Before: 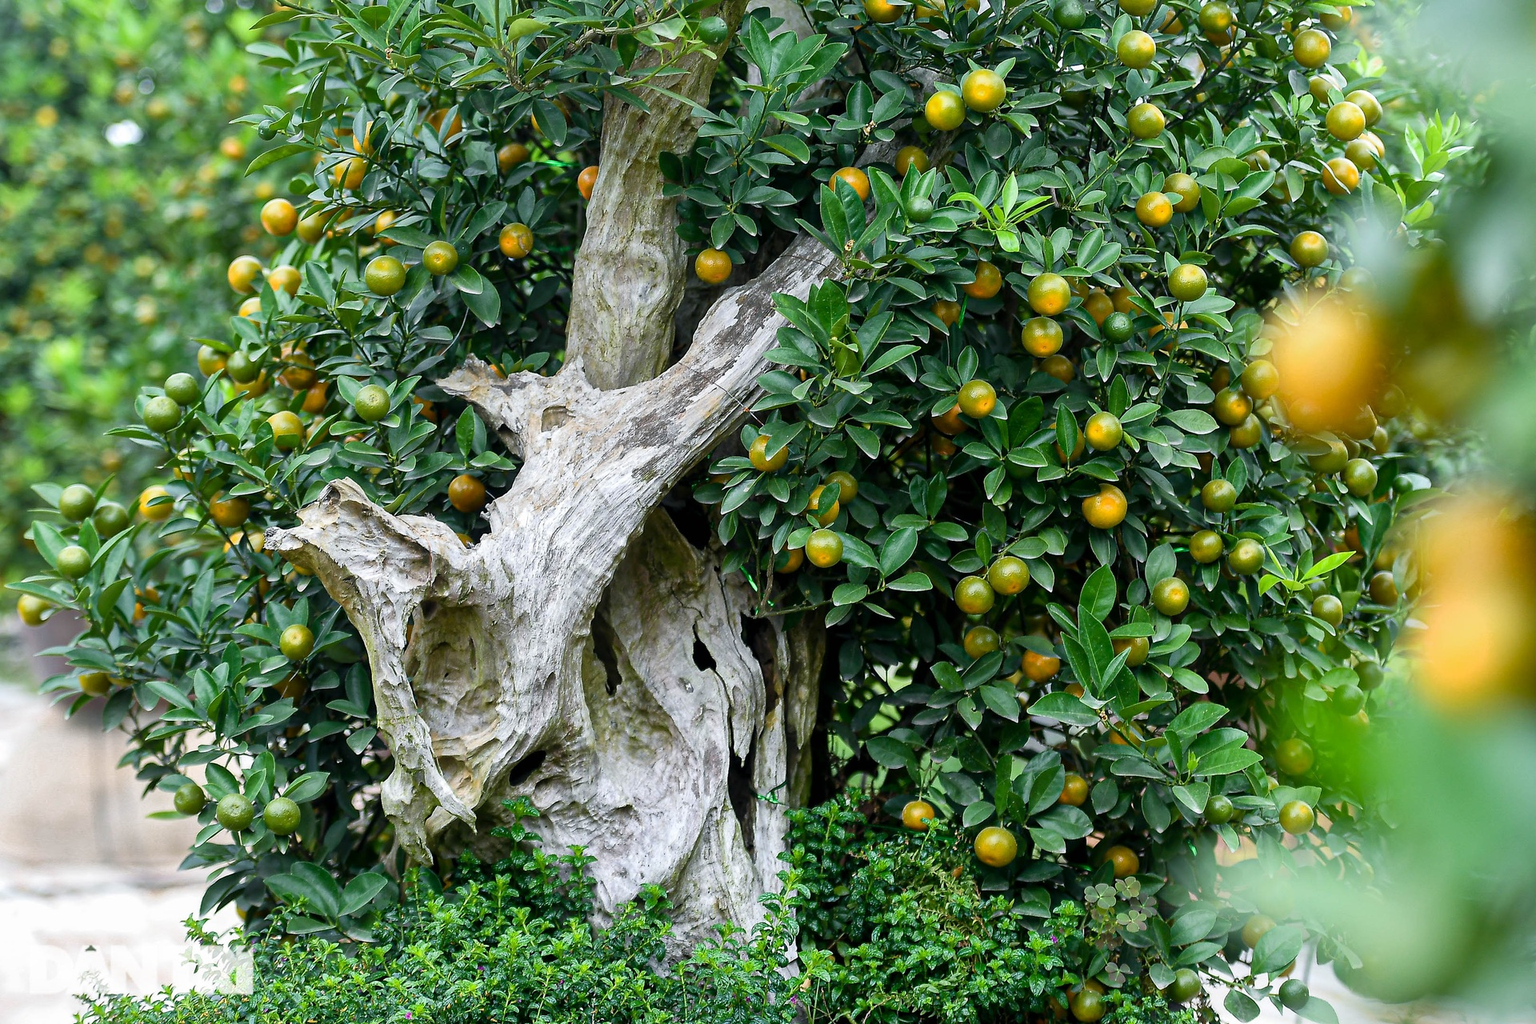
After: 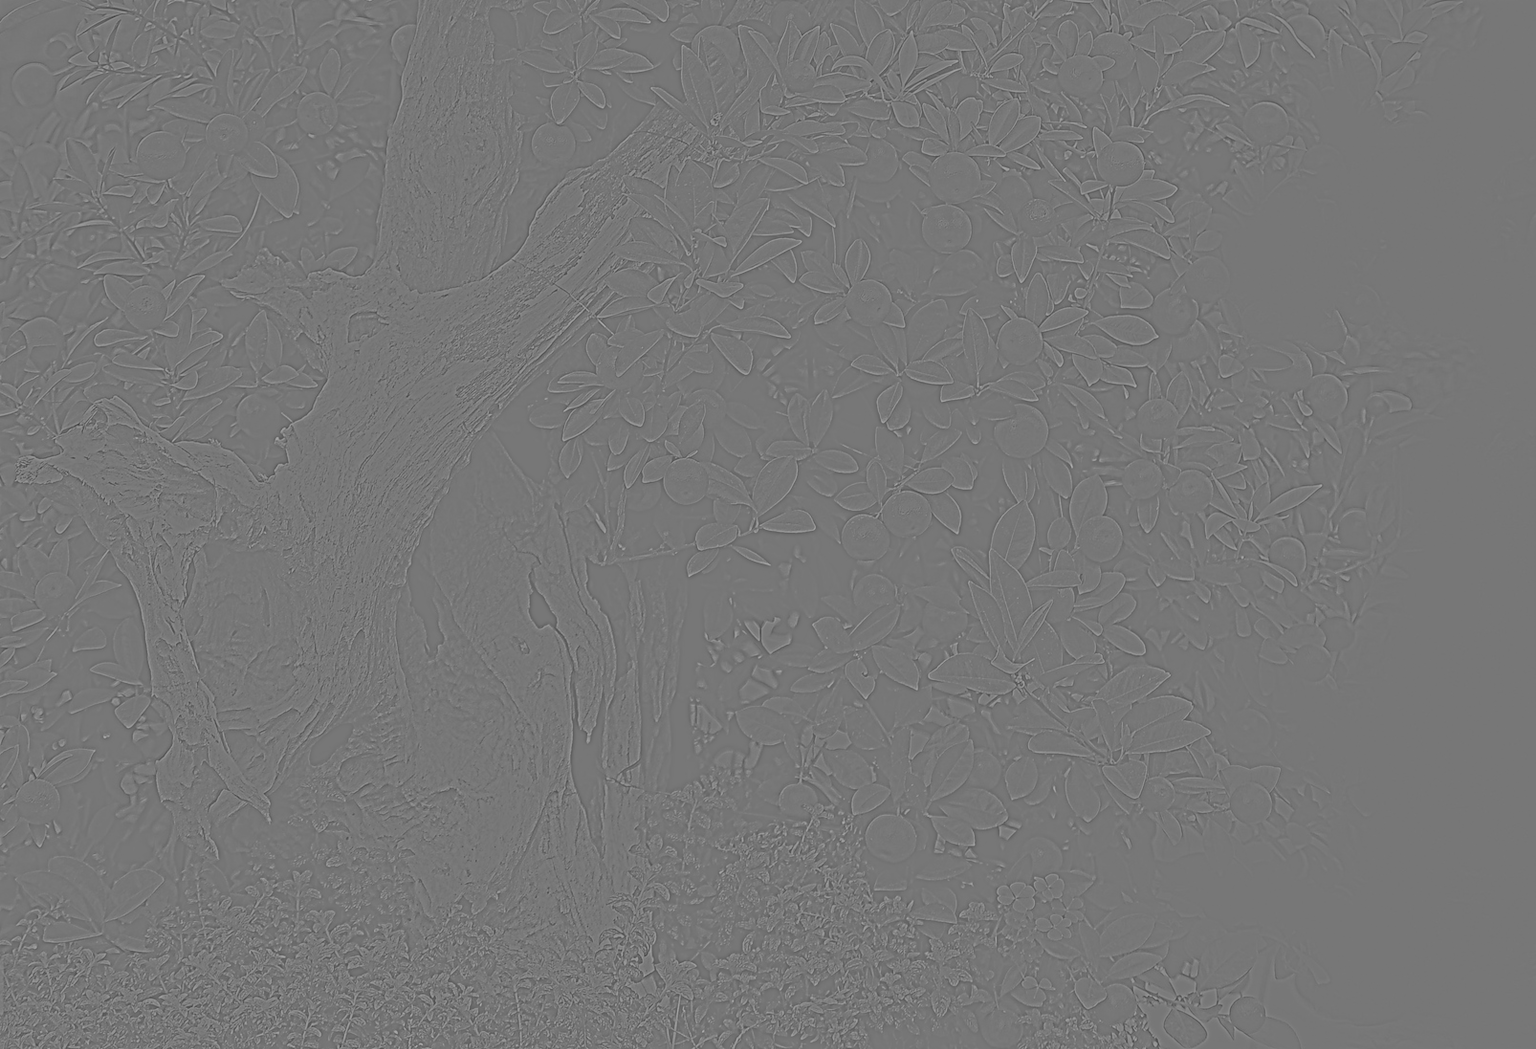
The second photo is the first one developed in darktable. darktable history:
highpass: sharpness 6%, contrast boost 7.63%
crop: left 16.315%, top 14.246%
